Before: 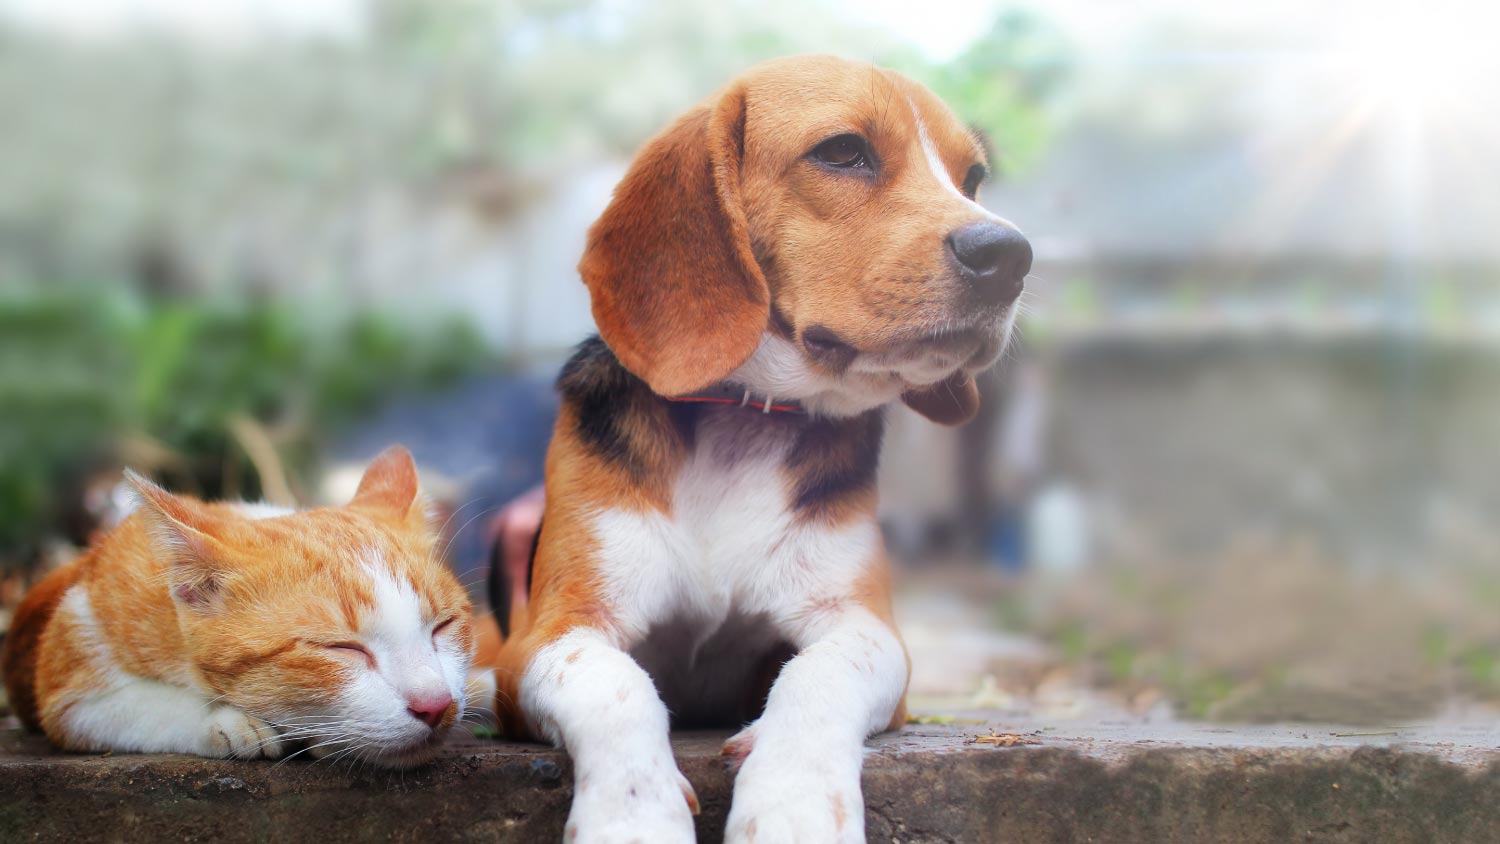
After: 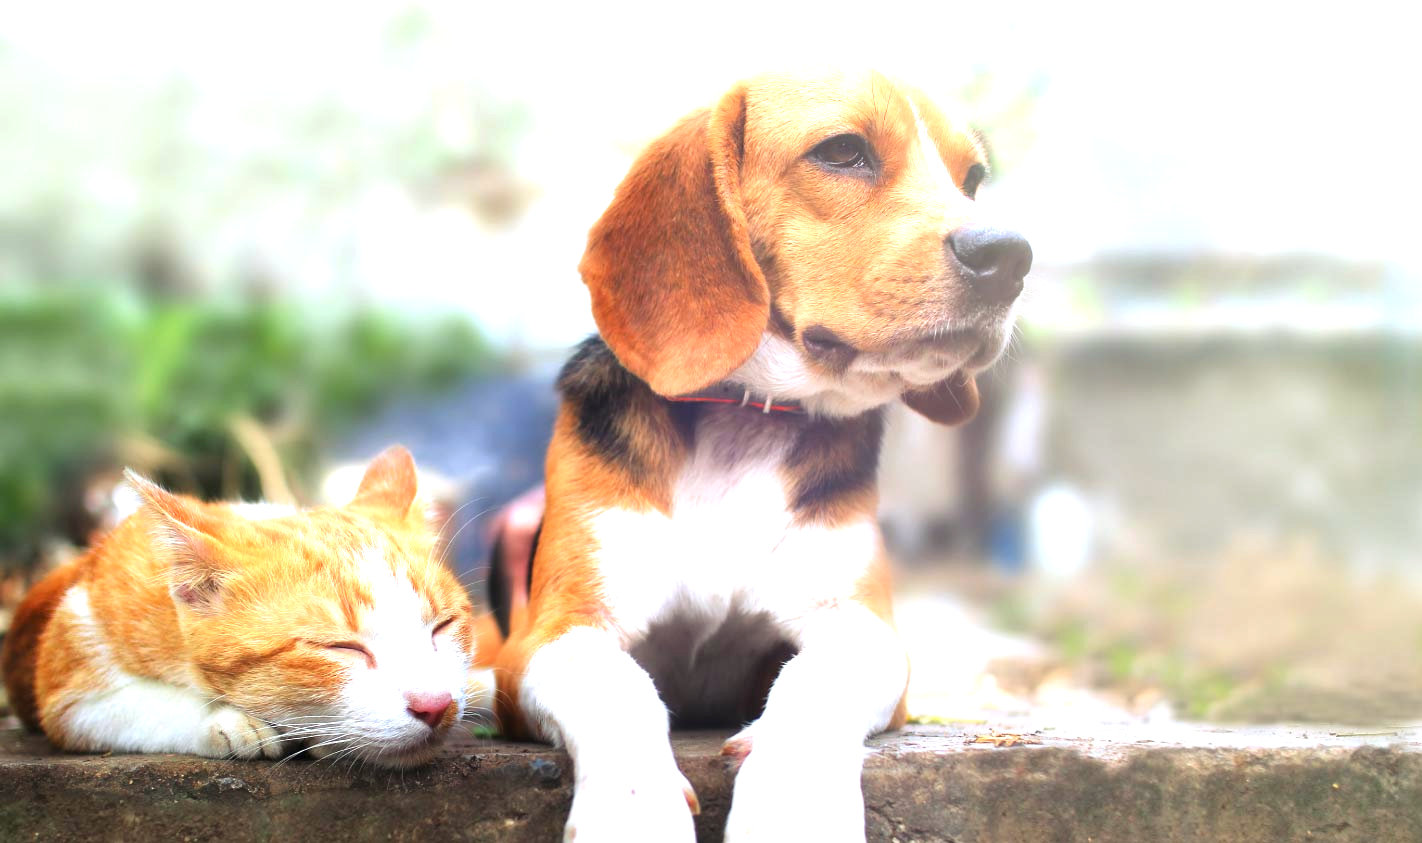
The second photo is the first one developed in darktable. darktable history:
exposure: black level correction 0, exposure 1.1 EV, compensate highlight preservation false
rgb curve: curves: ch2 [(0, 0) (0.567, 0.512) (1, 1)], mode RGB, independent channels
crop and rotate: right 5.167%
